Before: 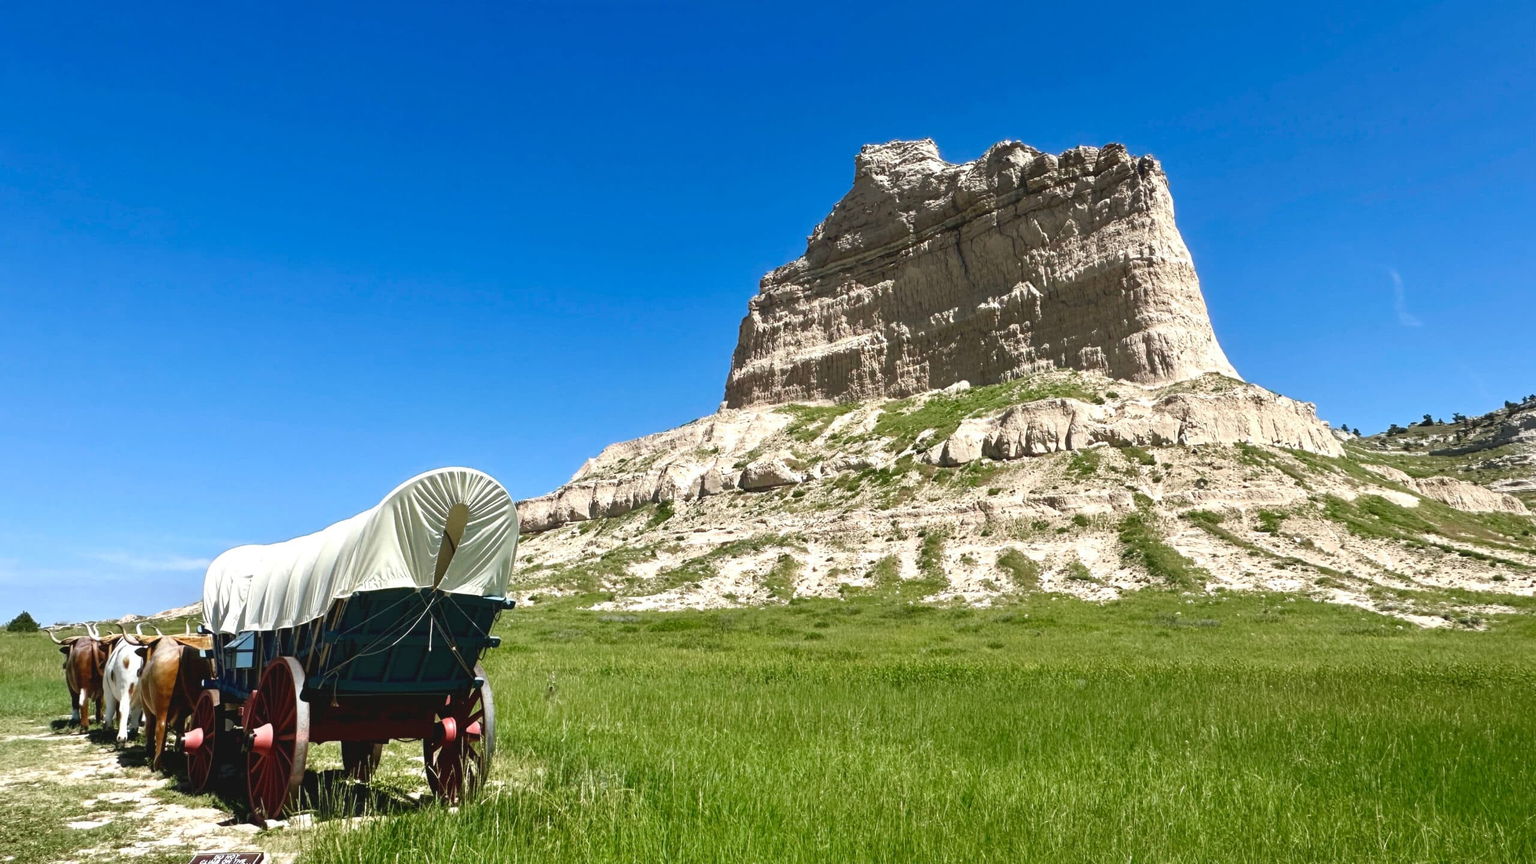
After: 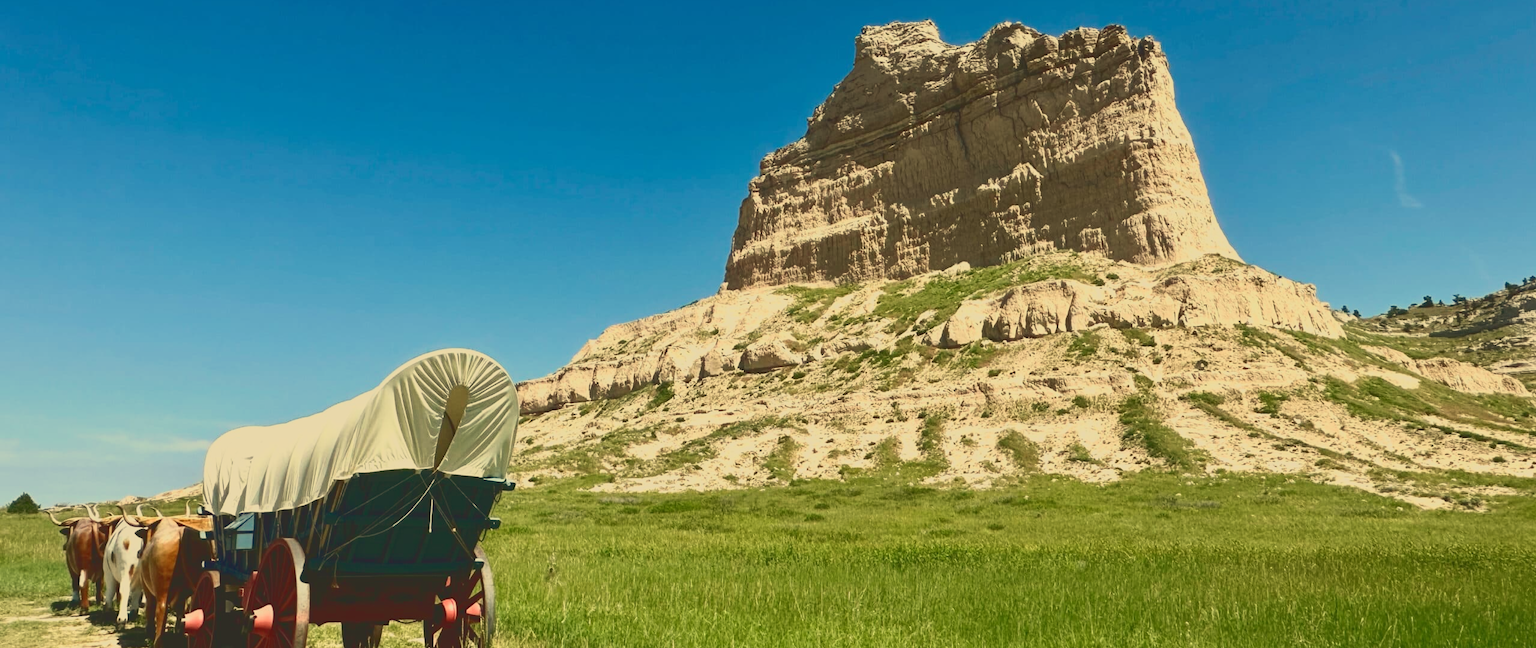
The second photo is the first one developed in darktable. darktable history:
crop: top 13.819%, bottom 11.169%
white balance: red 1.08, blue 0.791
tone curve: curves: ch0 [(0, 0.148) (0.191, 0.225) (0.712, 0.695) (0.864, 0.797) (1, 0.839)]
